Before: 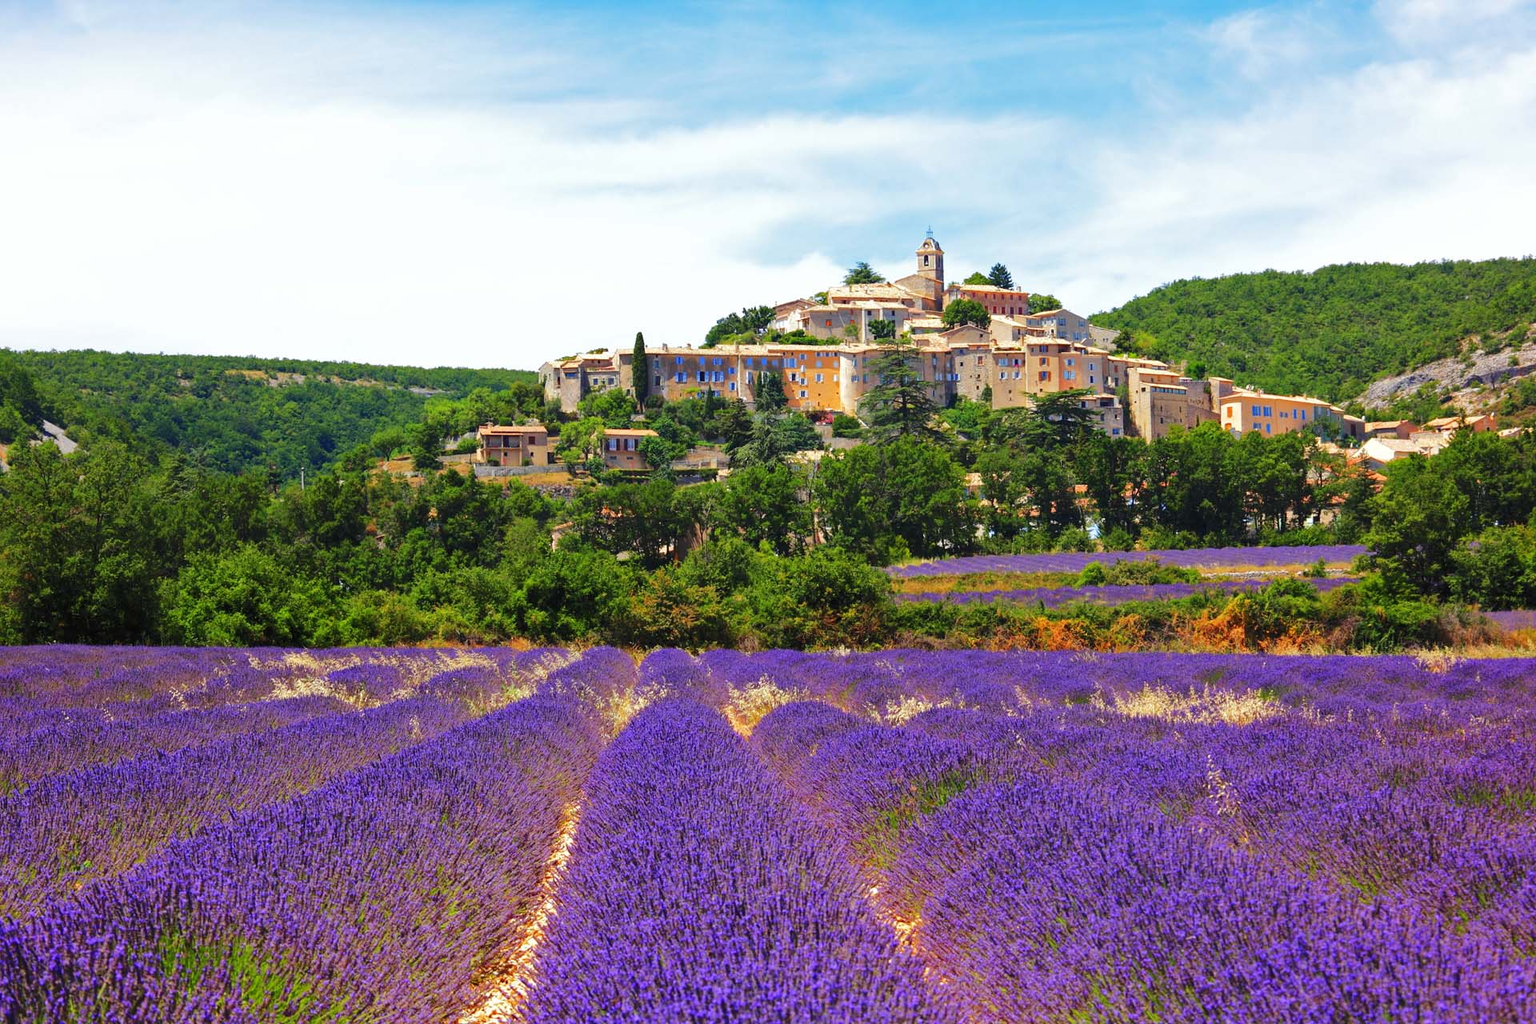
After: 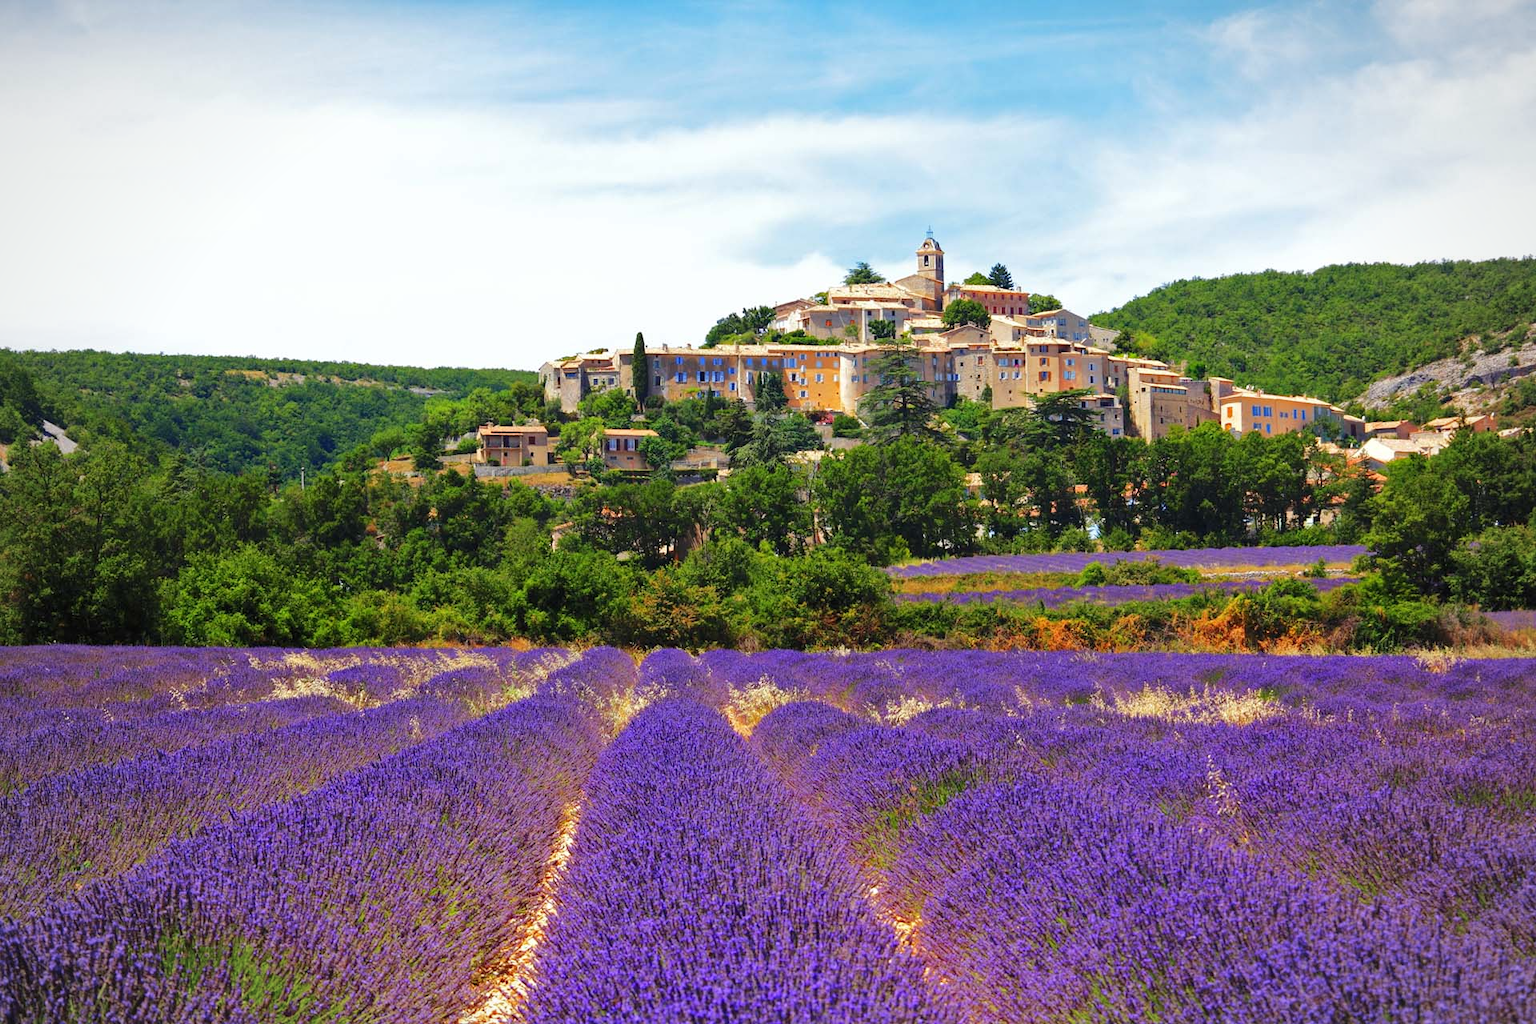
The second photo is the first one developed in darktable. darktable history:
vignetting: fall-off start 84.03%, fall-off radius 80.23%, brightness -0.449, saturation -0.688, width/height ratio 1.222
